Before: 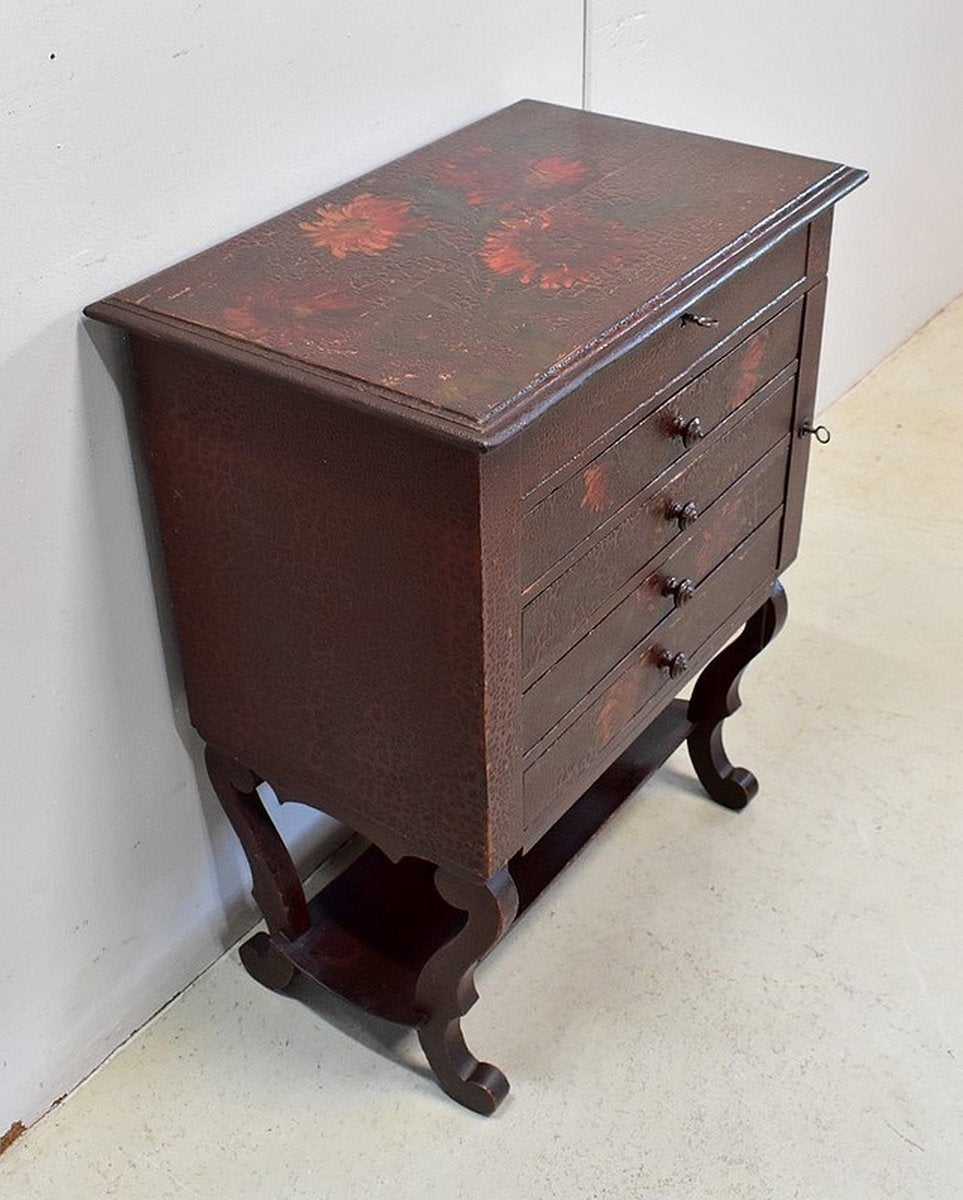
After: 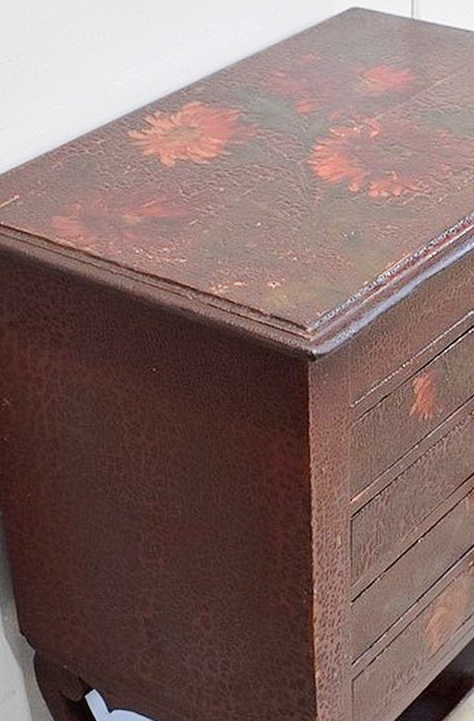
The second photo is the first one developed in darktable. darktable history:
tone curve: curves: ch0 [(0, 0) (0.003, 0.003) (0.011, 0.014) (0.025, 0.031) (0.044, 0.055) (0.069, 0.086) (0.1, 0.124) (0.136, 0.168) (0.177, 0.22) (0.224, 0.278) (0.277, 0.344) (0.335, 0.426) (0.399, 0.515) (0.468, 0.597) (0.543, 0.672) (0.623, 0.746) (0.709, 0.815) (0.801, 0.881) (0.898, 0.939) (1, 1)], preserve colors none
crop: left 17.835%, top 7.675%, right 32.881%, bottom 32.213%
